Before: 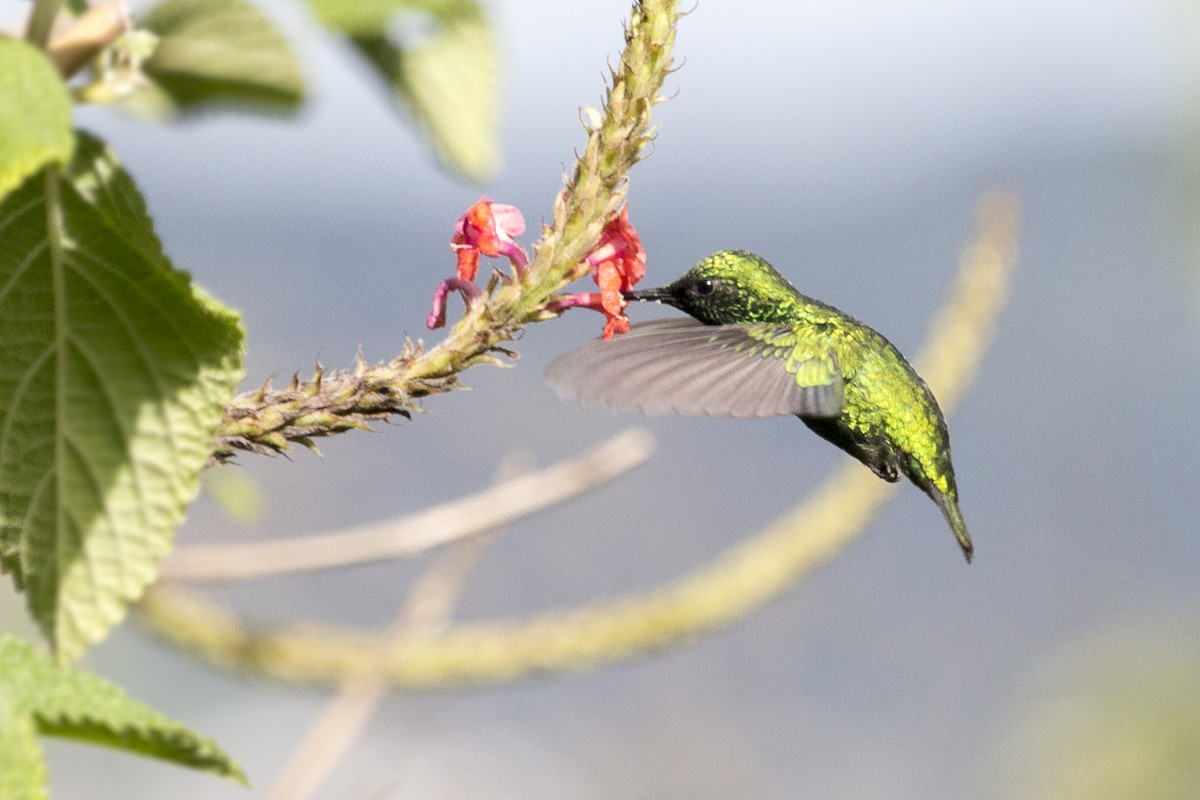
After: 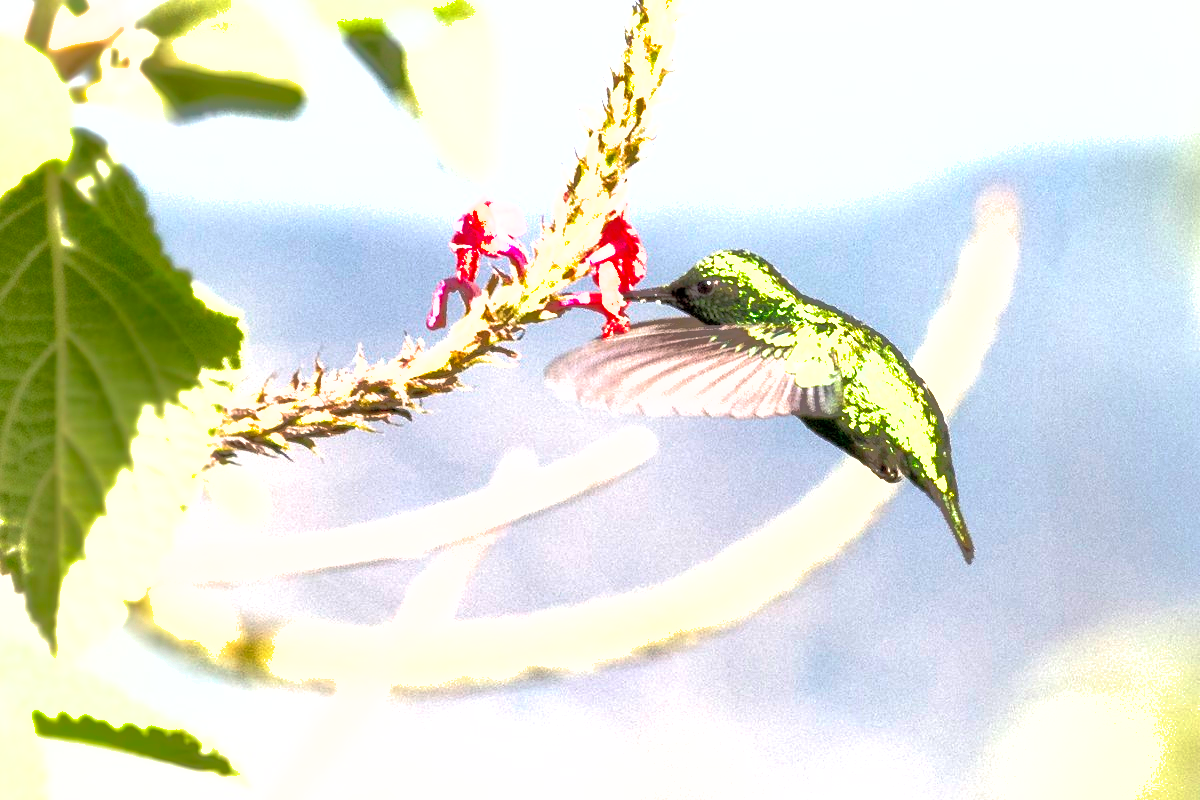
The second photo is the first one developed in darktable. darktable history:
white balance: red 1, blue 1
exposure: exposure 1.2 EV, compensate highlight preservation false
shadows and highlights: shadows 60, highlights -60
